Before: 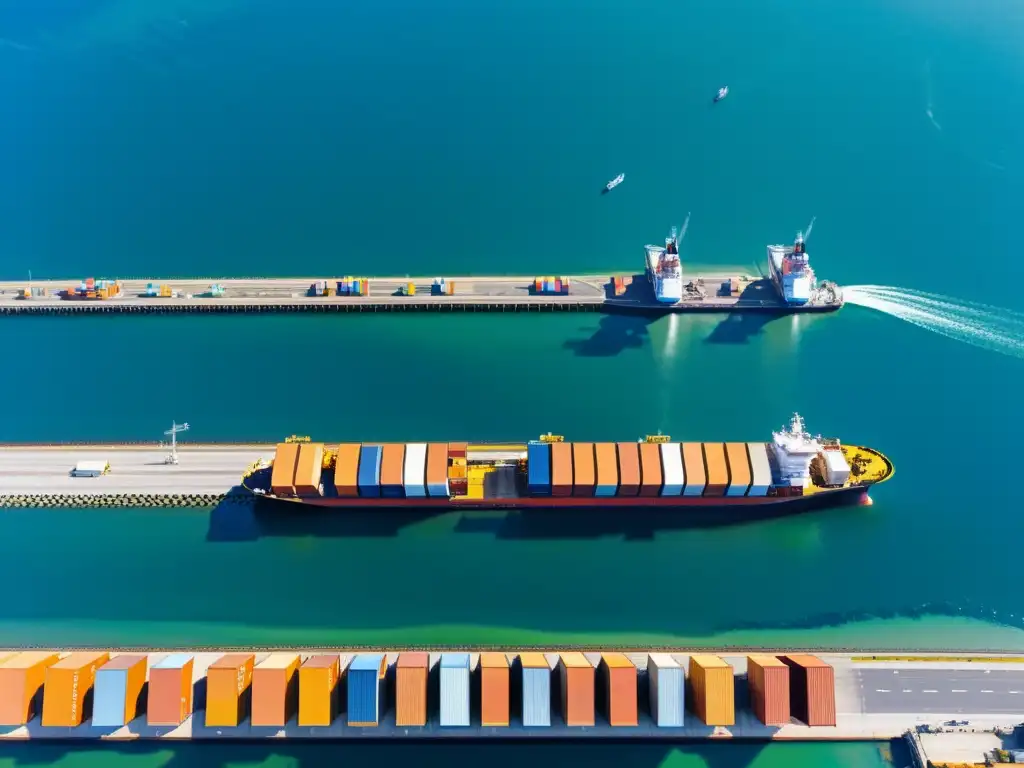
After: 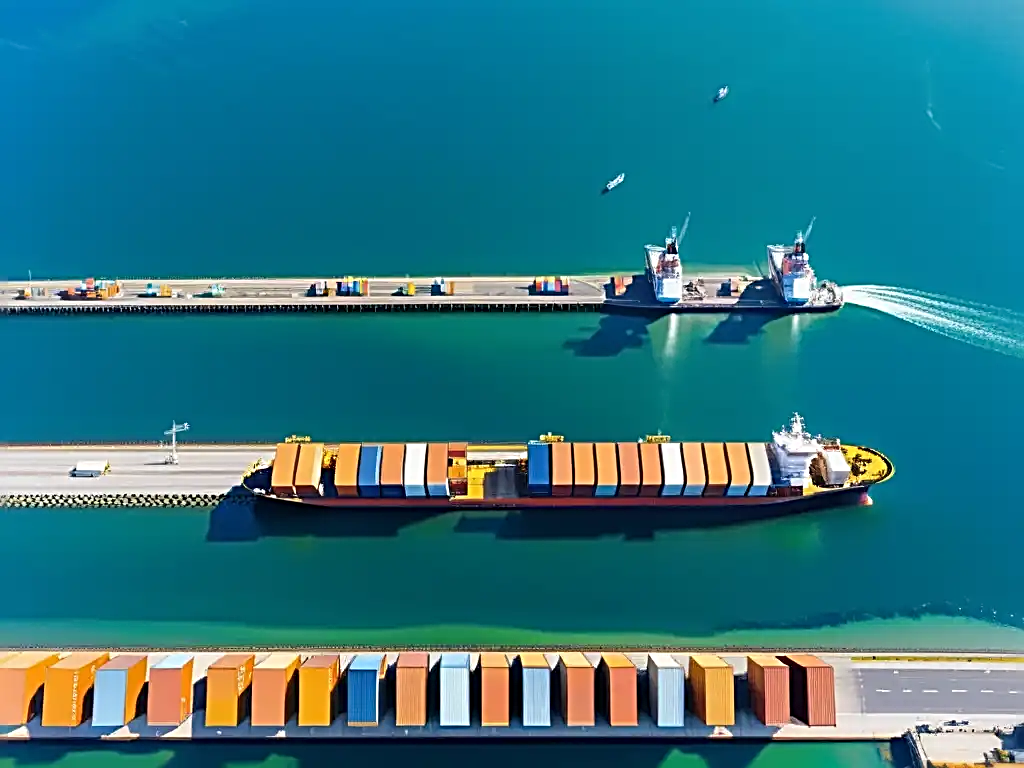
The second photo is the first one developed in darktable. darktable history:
sharpen: radius 2.984, amount 0.758
